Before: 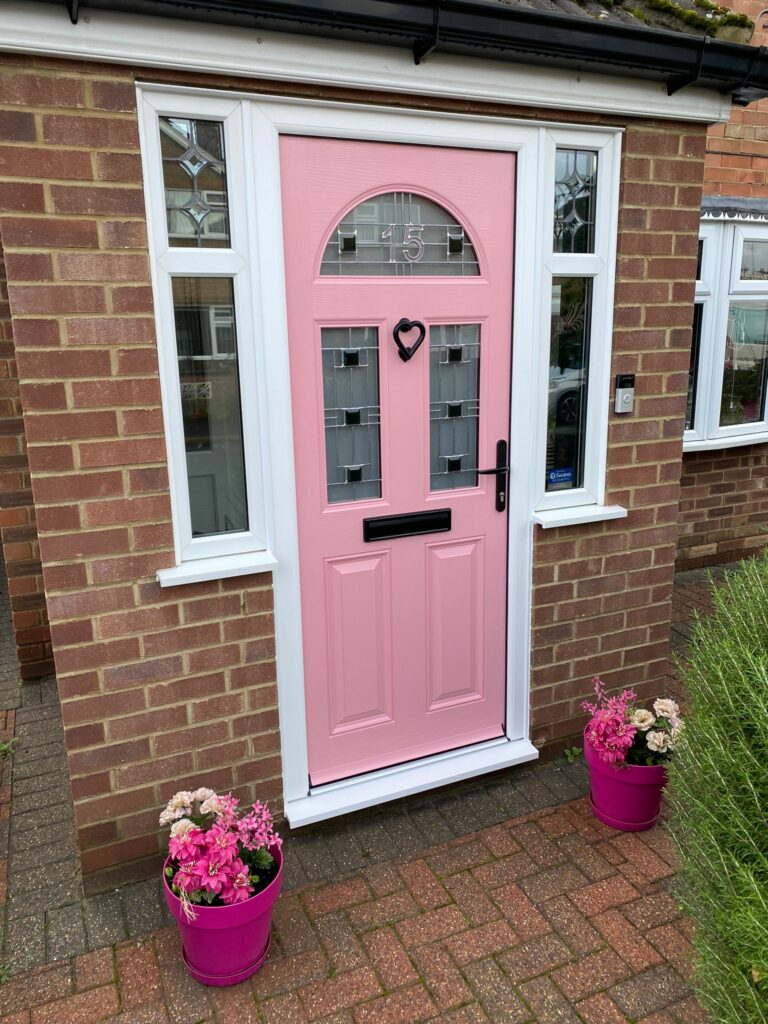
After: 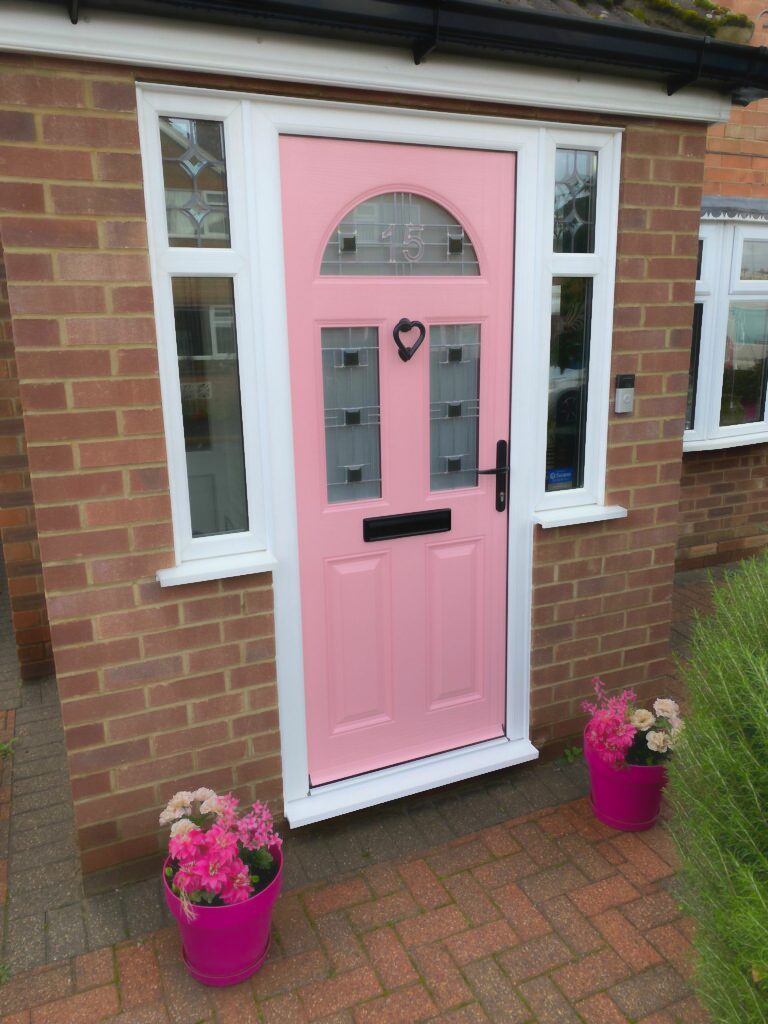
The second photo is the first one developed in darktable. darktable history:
contrast equalizer: y [[0.5, 0.542, 0.583, 0.625, 0.667, 0.708], [0.5 ×6], [0.5 ×6], [0 ×6], [0 ×6]], mix -0.996
